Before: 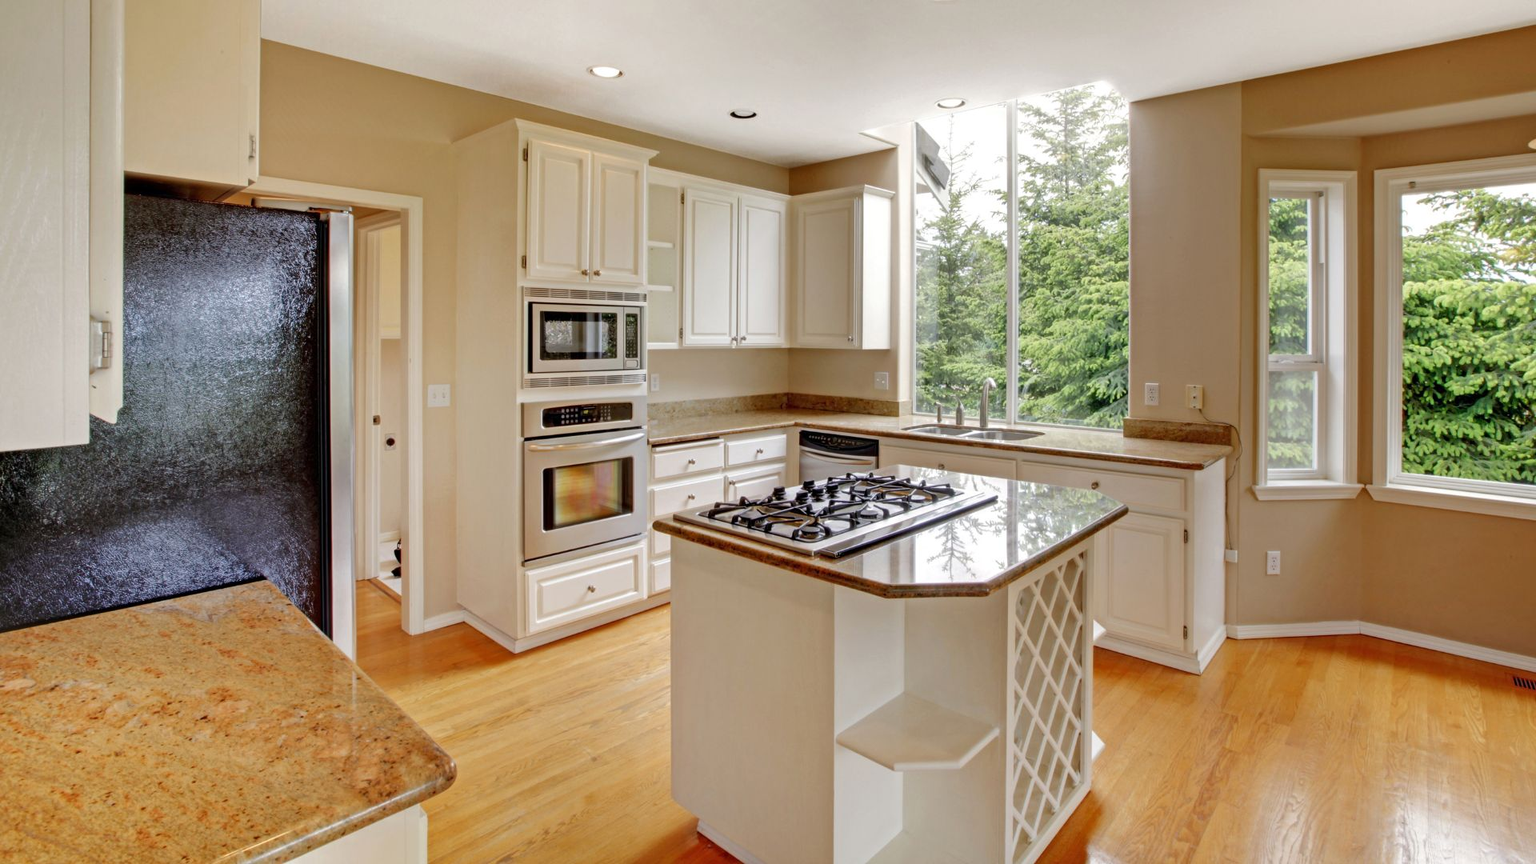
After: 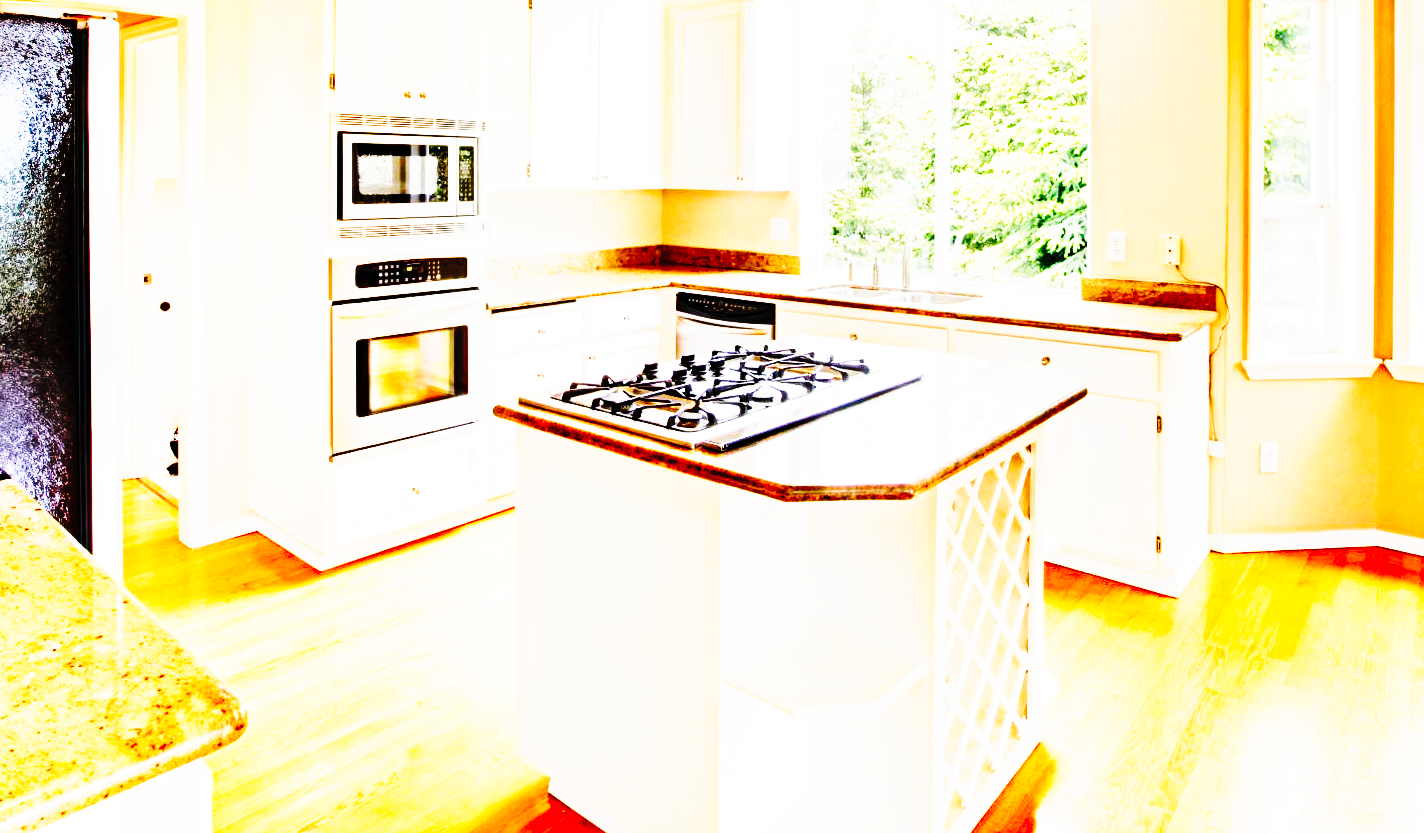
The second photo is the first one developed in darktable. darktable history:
base curve: curves: ch0 [(0, 0) (0.028, 0.03) (0.105, 0.232) (0.387, 0.748) (0.754, 0.968) (1, 1)], preserve colors none
crop: left 16.874%, top 22.789%, right 8.938%
tone curve: curves: ch0 [(0, 0) (0.003, 0.003) (0.011, 0.006) (0.025, 0.012) (0.044, 0.02) (0.069, 0.023) (0.1, 0.029) (0.136, 0.037) (0.177, 0.058) (0.224, 0.084) (0.277, 0.137) (0.335, 0.209) (0.399, 0.336) (0.468, 0.478) (0.543, 0.63) (0.623, 0.789) (0.709, 0.903) (0.801, 0.967) (0.898, 0.987) (1, 1)], preserve colors none
exposure: black level correction 0.001, exposure 0.498 EV, compensate highlight preservation false
